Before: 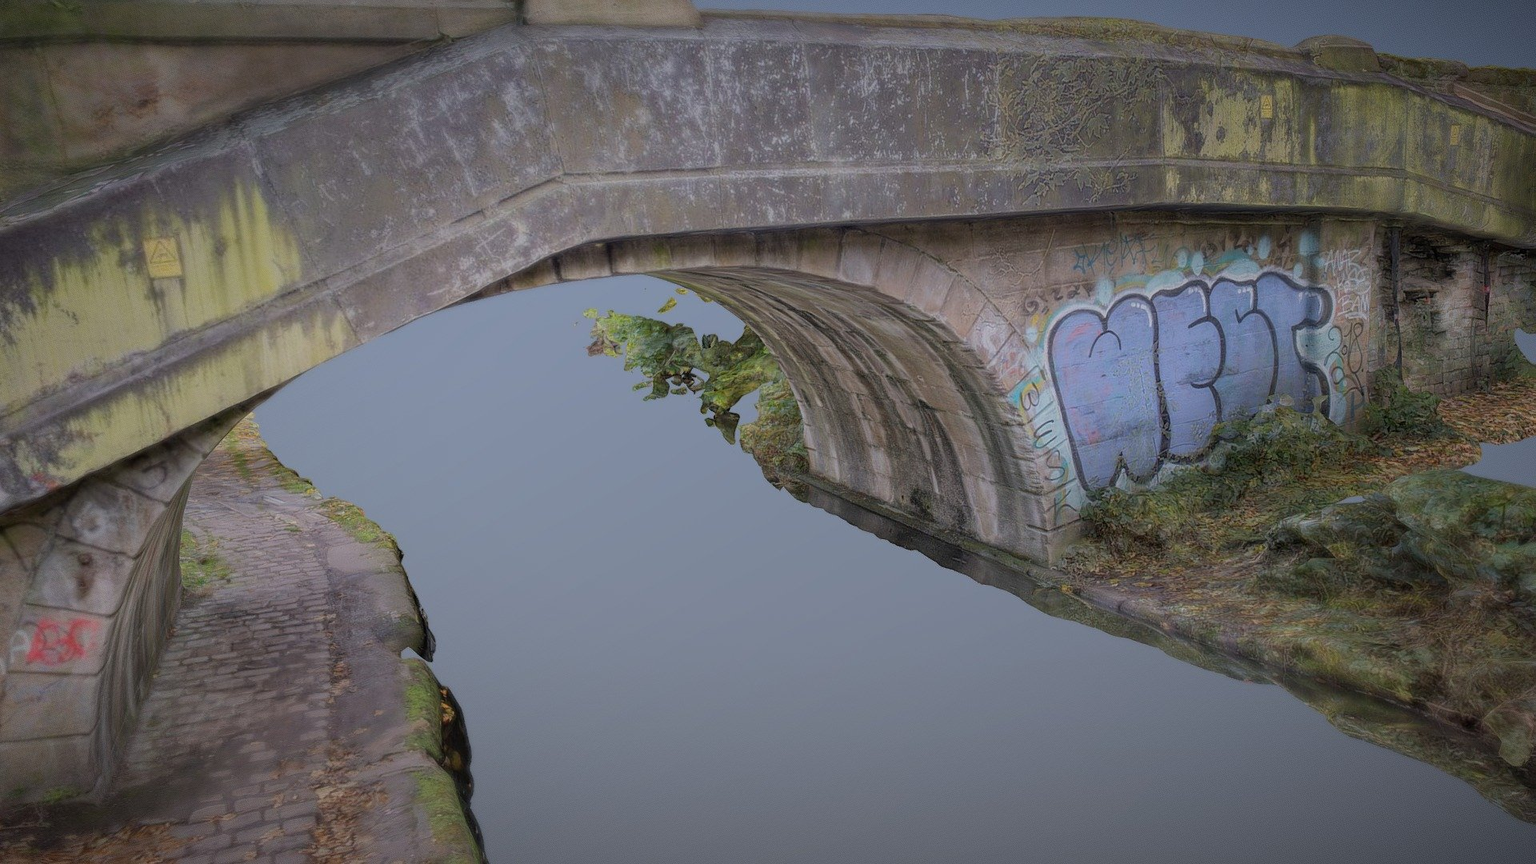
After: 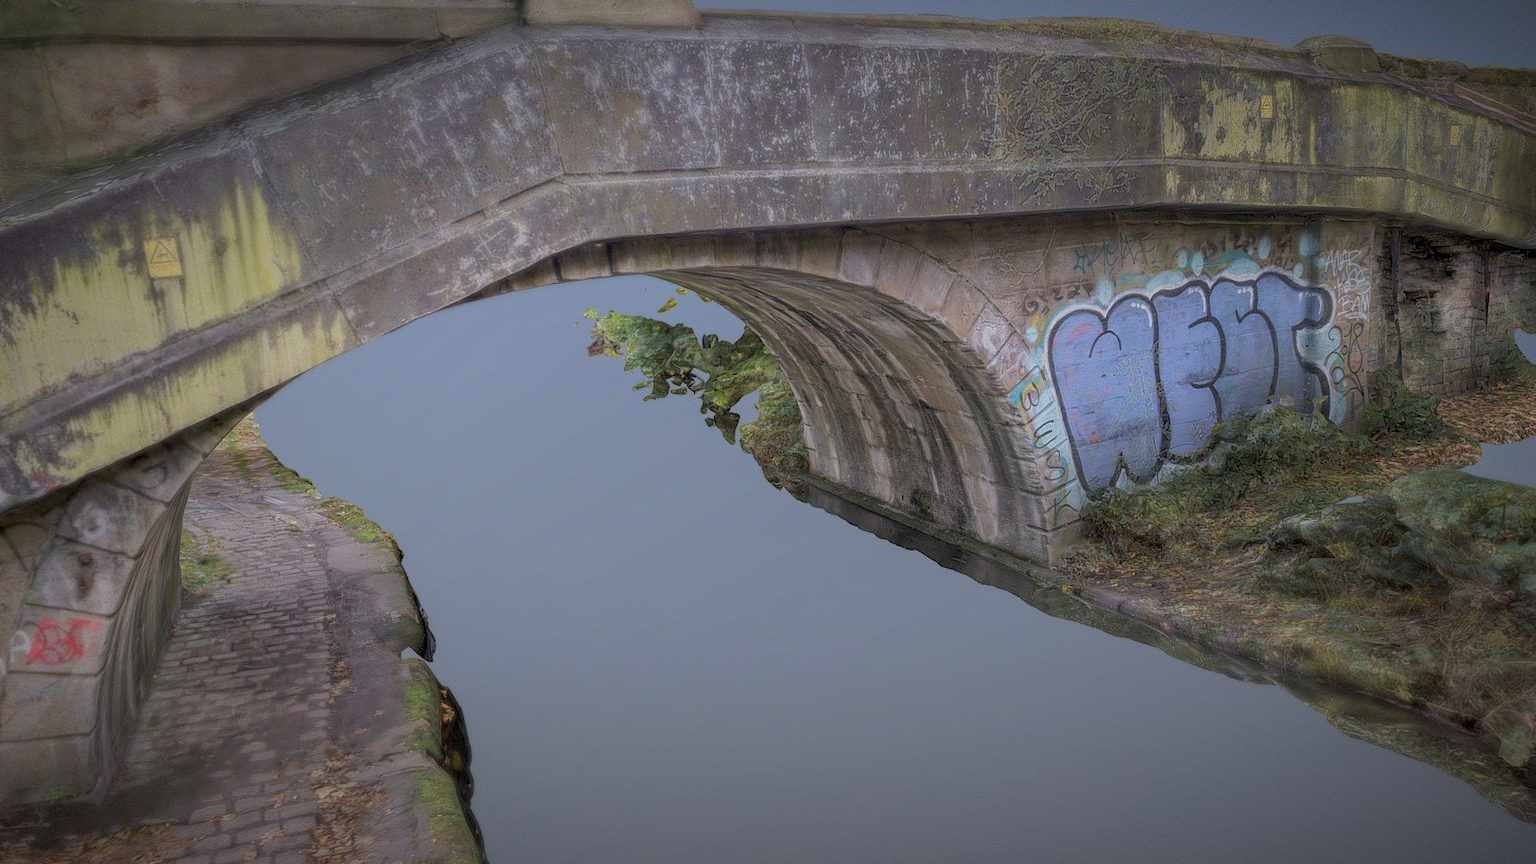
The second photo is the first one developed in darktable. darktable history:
local contrast: on, module defaults
tone curve: curves: ch0 [(0, 0) (0.003, 0.013) (0.011, 0.02) (0.025, 0.037) (0.044, 0.068) (0.069, 0.108) (0.1, 0.138) (0.136, 0.168) (0.177, 0.203) (0.224, 0.241) (0.277, 0.281) (0.335, 0.328) (0.399, 0.382) (0.468, 0.448) (0.543, 0.519) (0.623, 0.603) (0.709, 0.705) (0.801, 0.808) (0.898, 0.903) (1, 1)], preserve colors none
